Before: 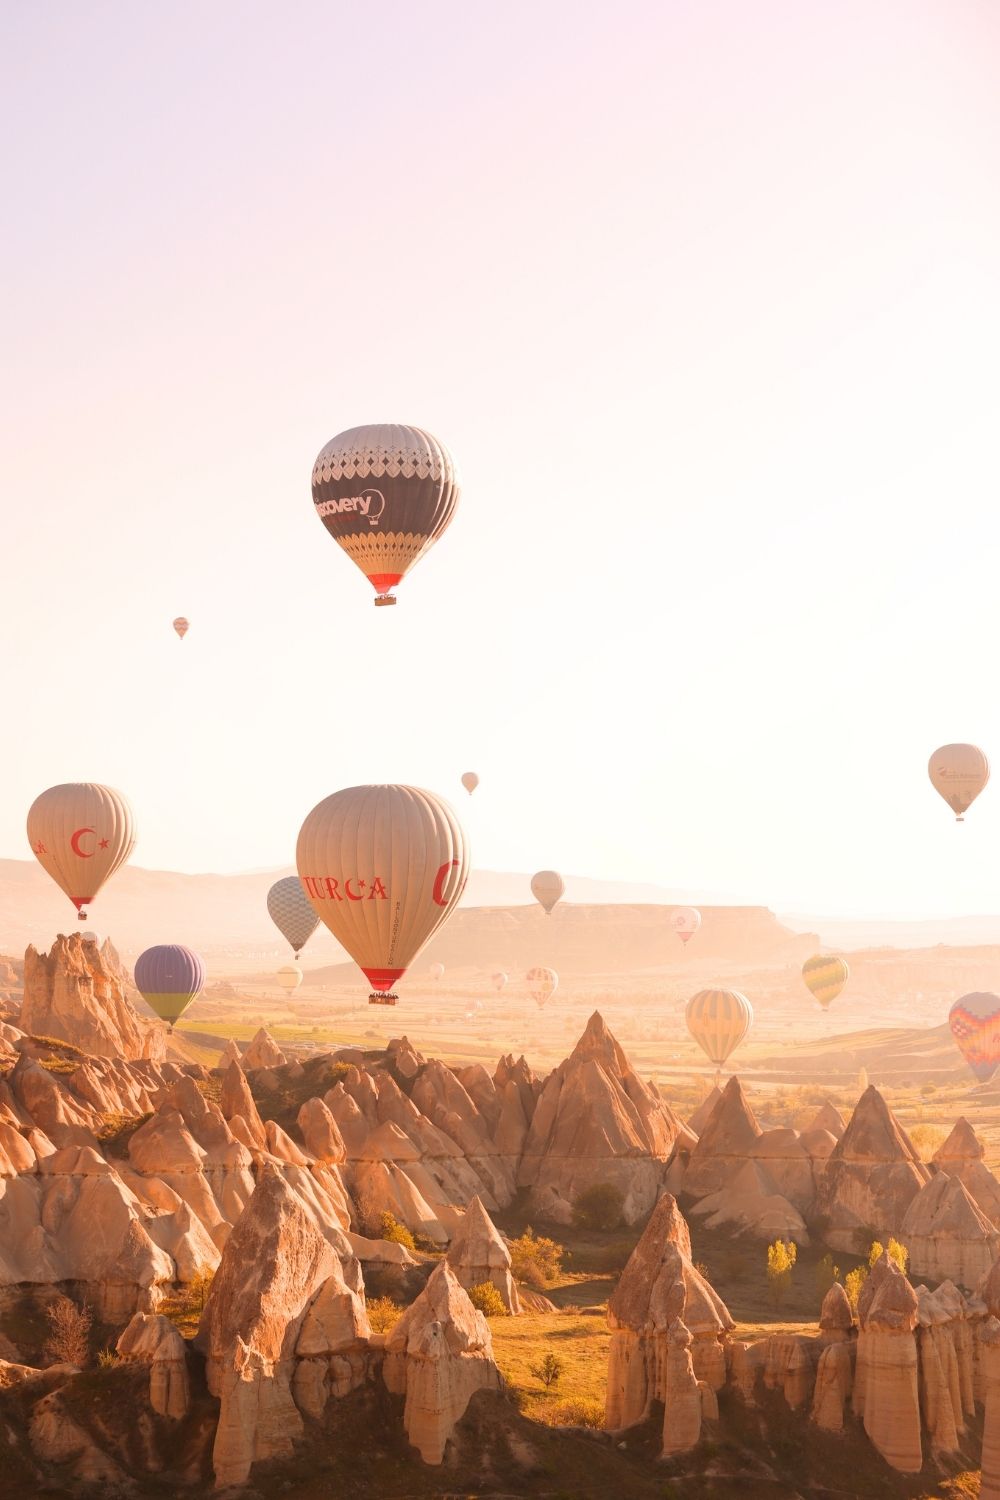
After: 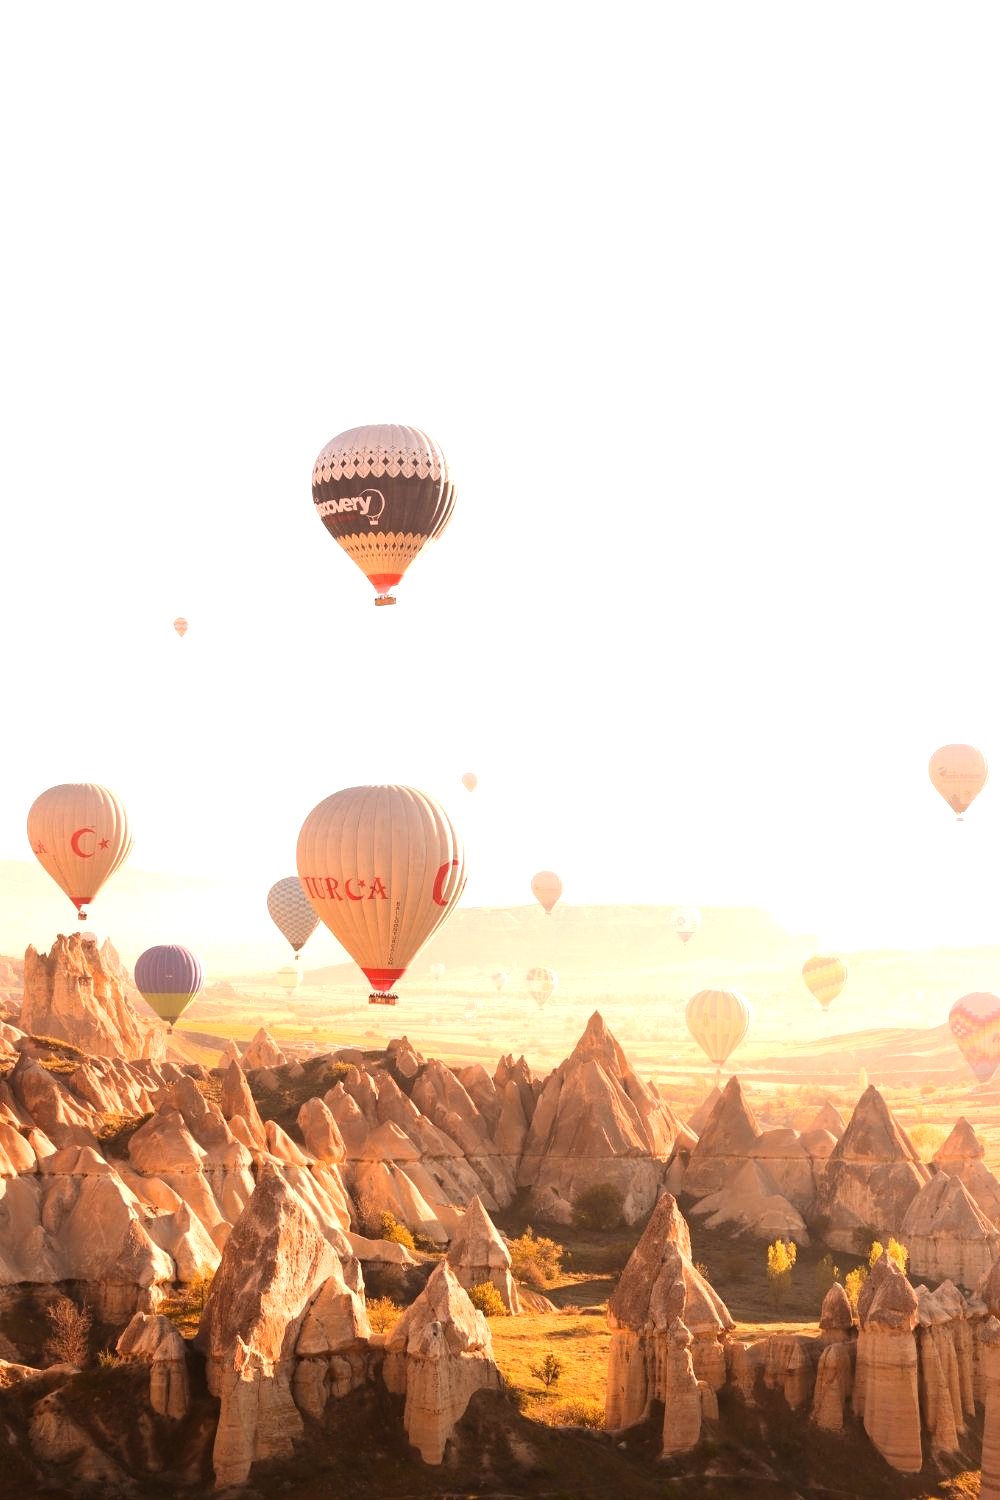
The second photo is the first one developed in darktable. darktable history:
tone equalizer: -8 EV -0.75 EV, -7 EV -0.7 EV, -6 EV -0.6 EV, -5 EV -0.4 EV, -3 EV 0.4 EV, -2 EV 0.6 EV, -1 EV 0.7 EV, +0 EV 0.75 EV, edges refinement/feathering 500, mask exposure compensation -1.57 EV, preserve details no
levels: levels [0, 0.498, 1]
